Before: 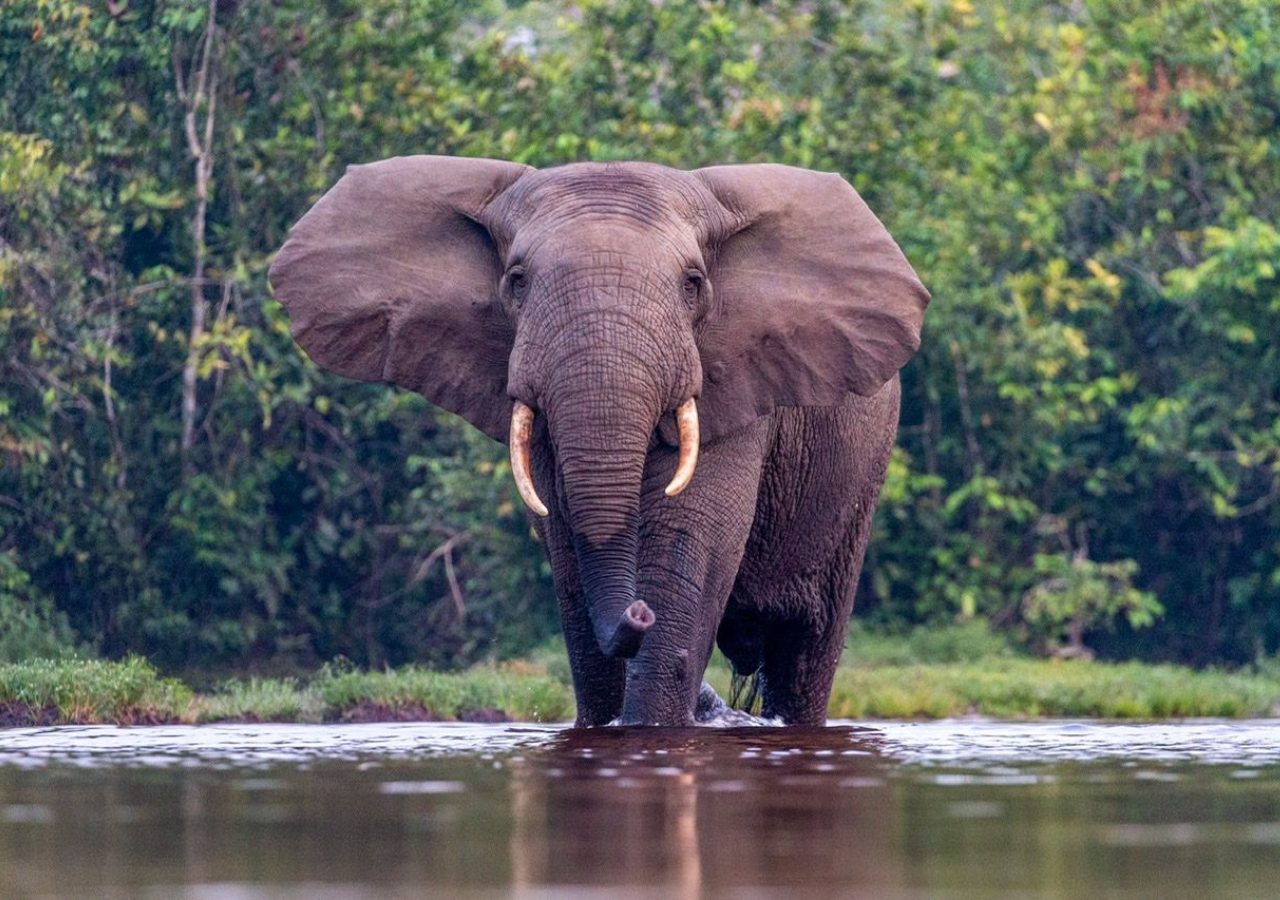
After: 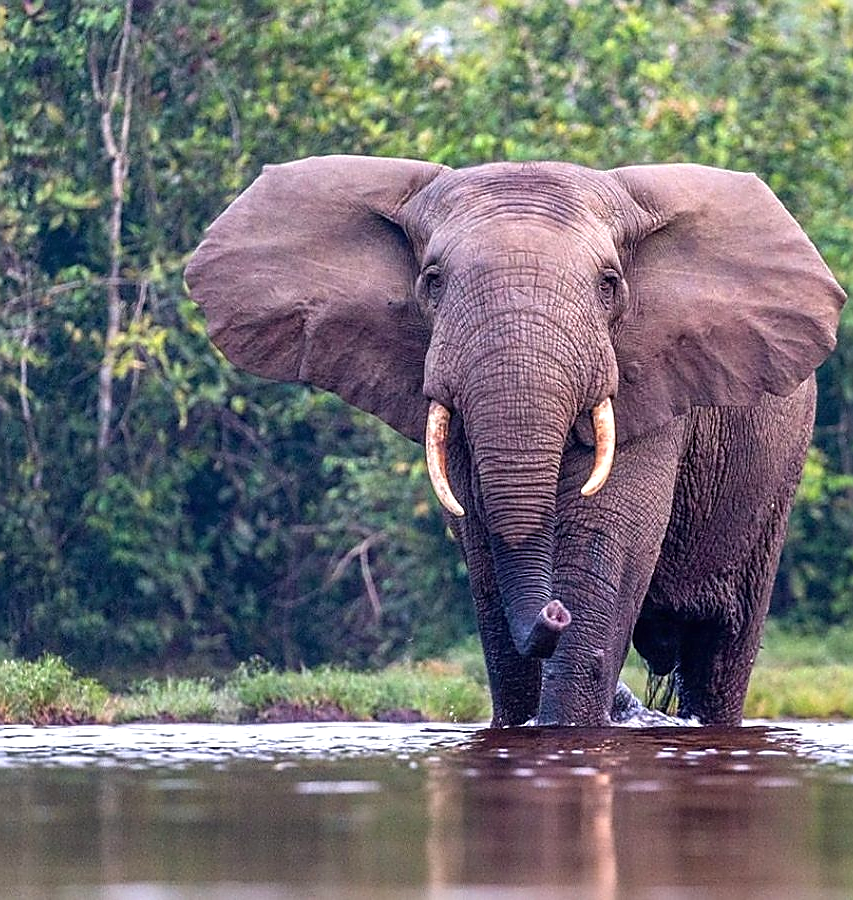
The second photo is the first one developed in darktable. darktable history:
exposure: black level correction 0, exposure 0.5 EV, compensate highlight preservation false
crop and rotate: left 6.617%, right 26.717%
sharpen: radius 1.4, amount 1.25, threshold 0.7
